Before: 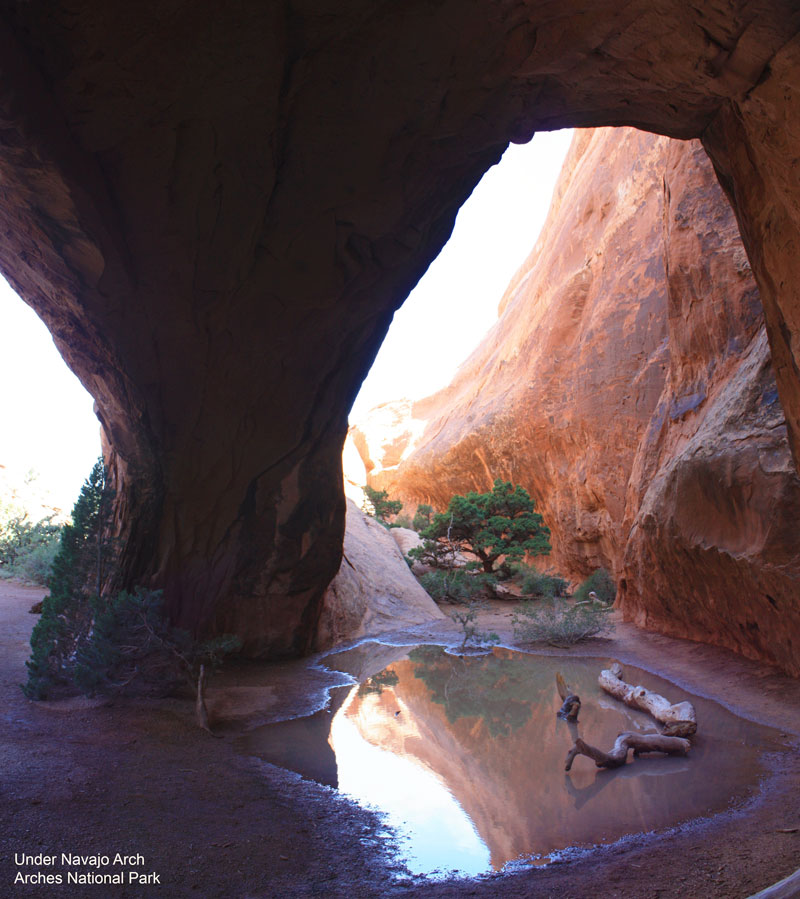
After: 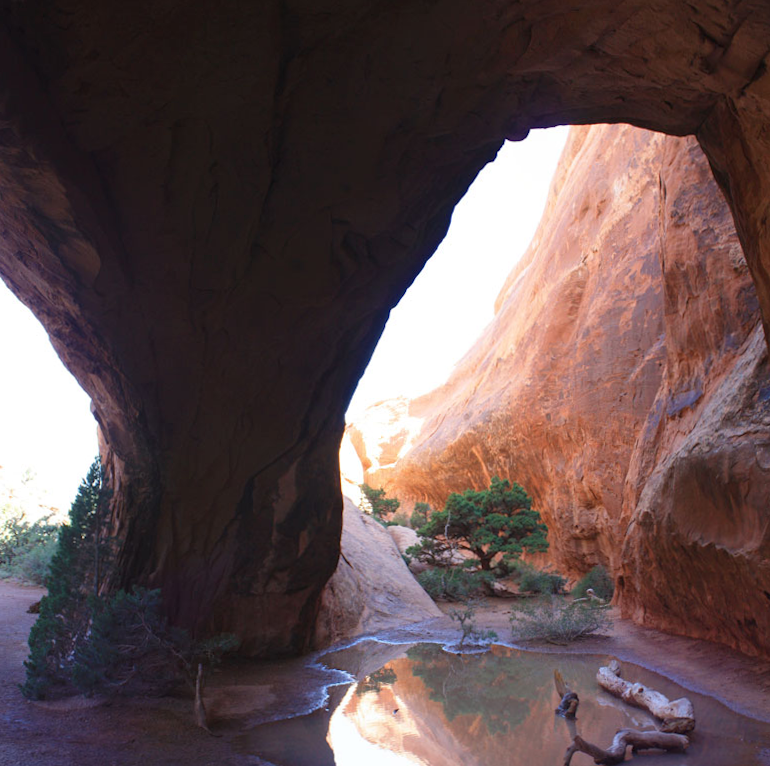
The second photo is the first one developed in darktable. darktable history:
crop and rotate: angle 0.282°, left 0.207%, right 2.99%, bottom 14.217%
